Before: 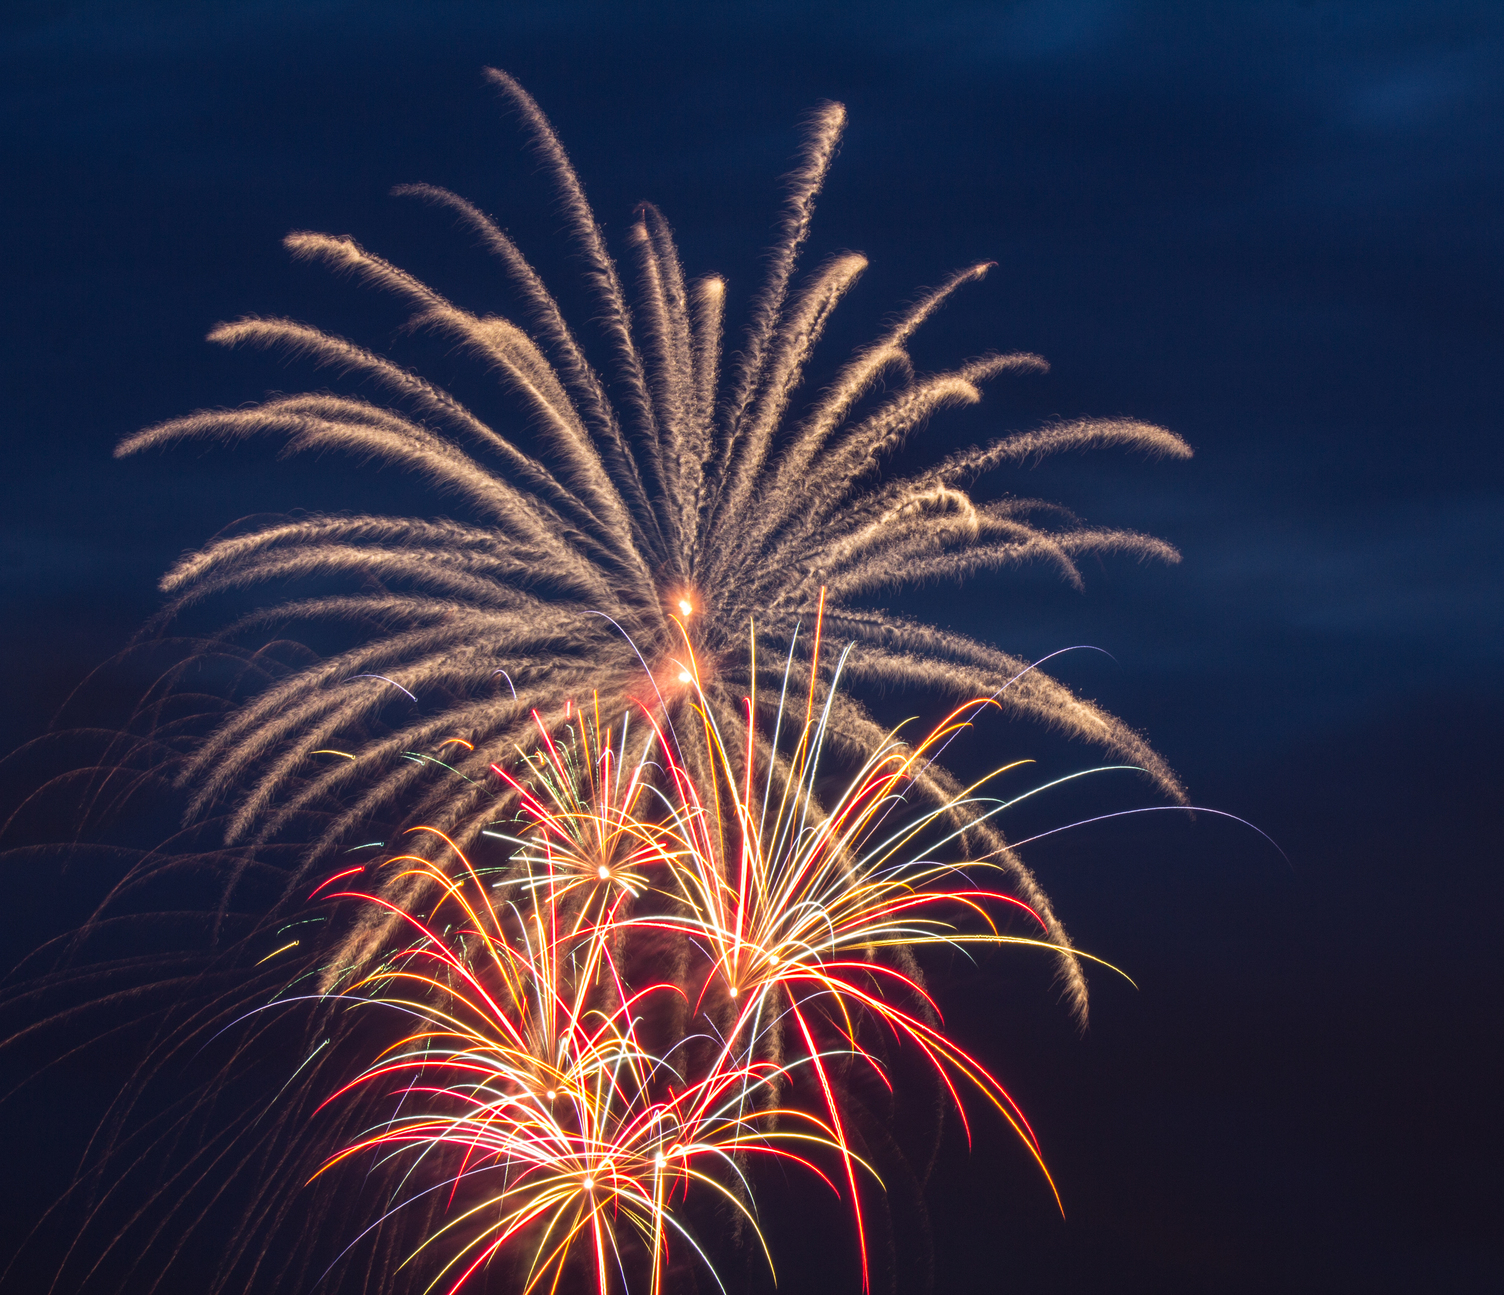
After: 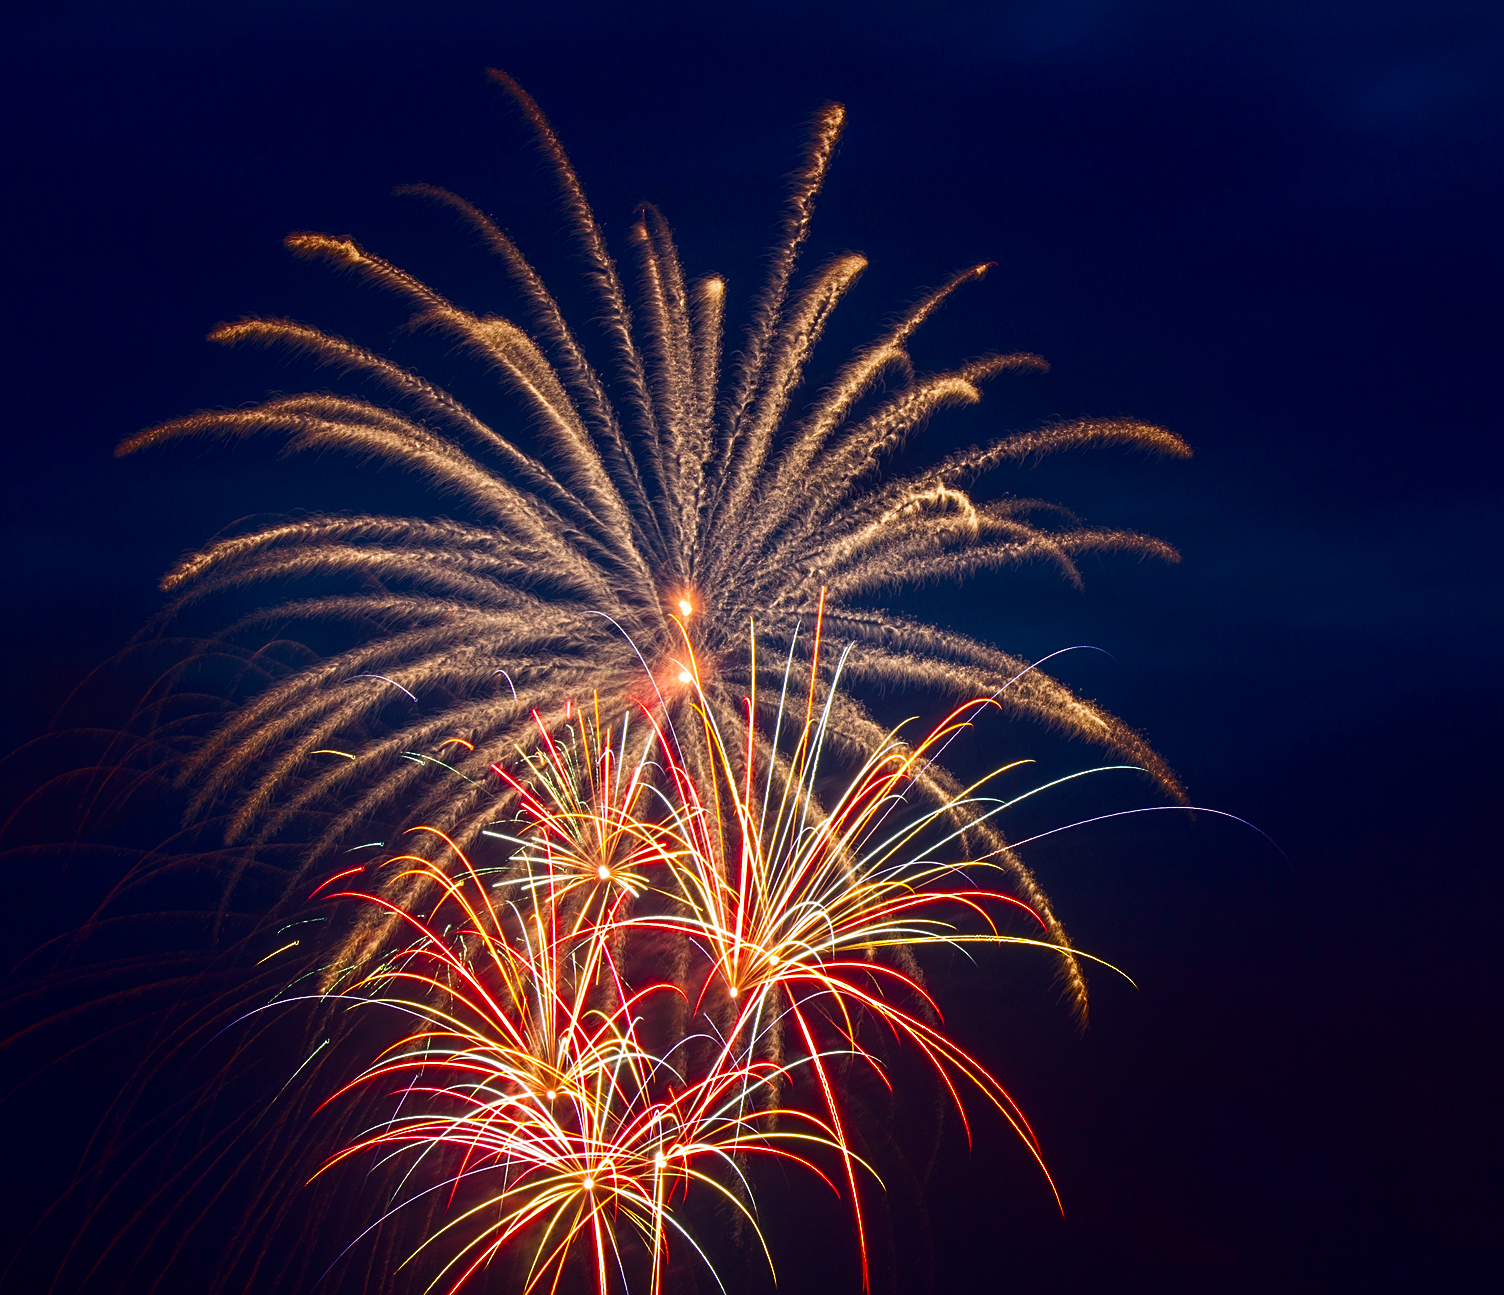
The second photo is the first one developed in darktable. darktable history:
color balance rgb: linear chroma grading › shadows -8%, linear chroma grading › global chroma 10%, perceptual saturation grading › global saturation 2%, perceptual saturation grading › highlights -2%, perceptual saturation grading › mid-tones 4%, perceptual saturation grading › shadows 8%, perceptual brilliance grading › global brilliance 2%, perceptual brilliance grading › highlights -4%, global vibrance 16%, saturation formula JzAzBz (2021)
sharpen: on, module defaults
shadows and highlights: shadows -54.3, highlights 86.09, soften with gaussian
